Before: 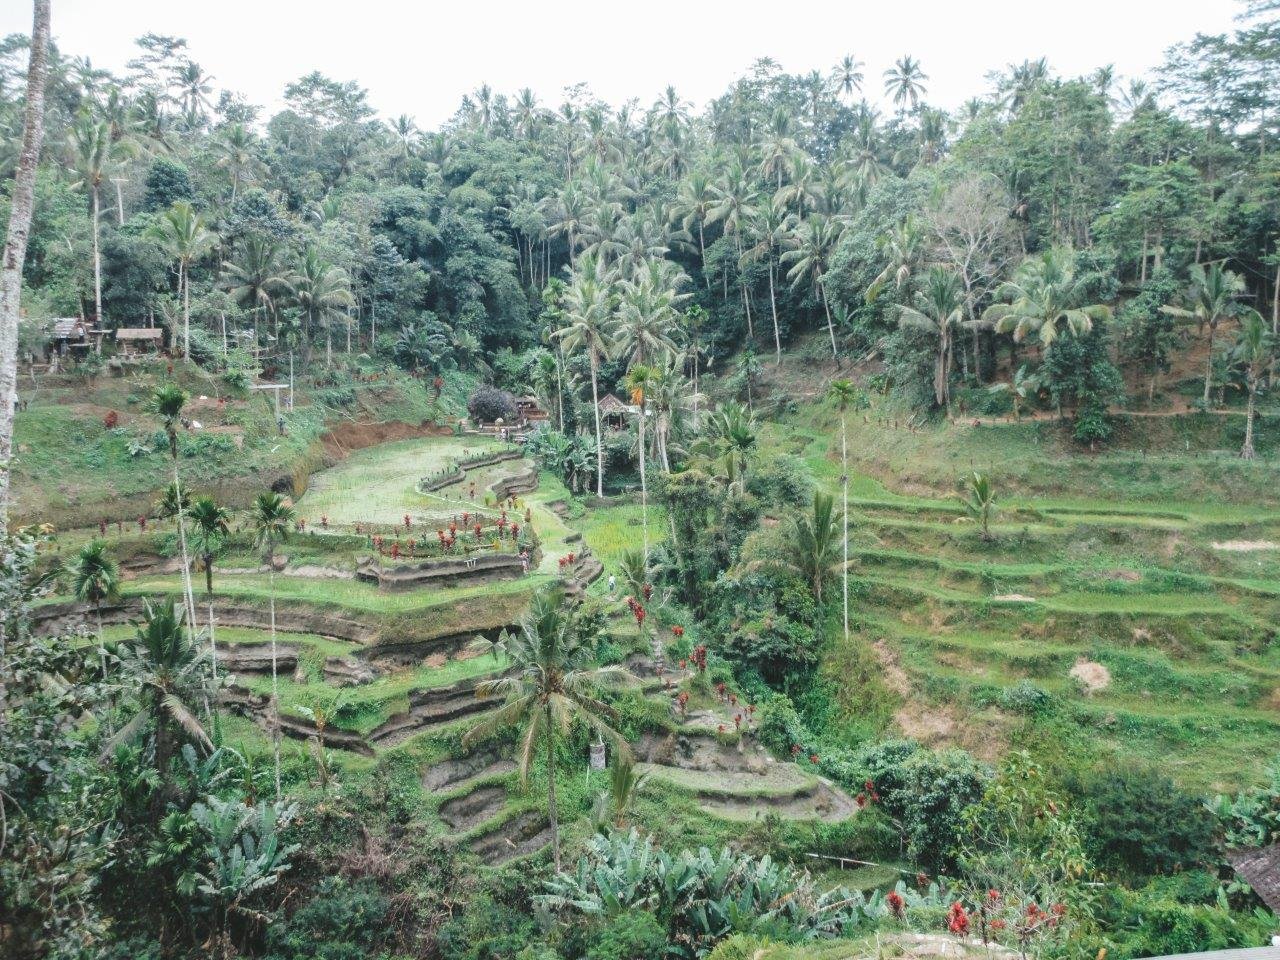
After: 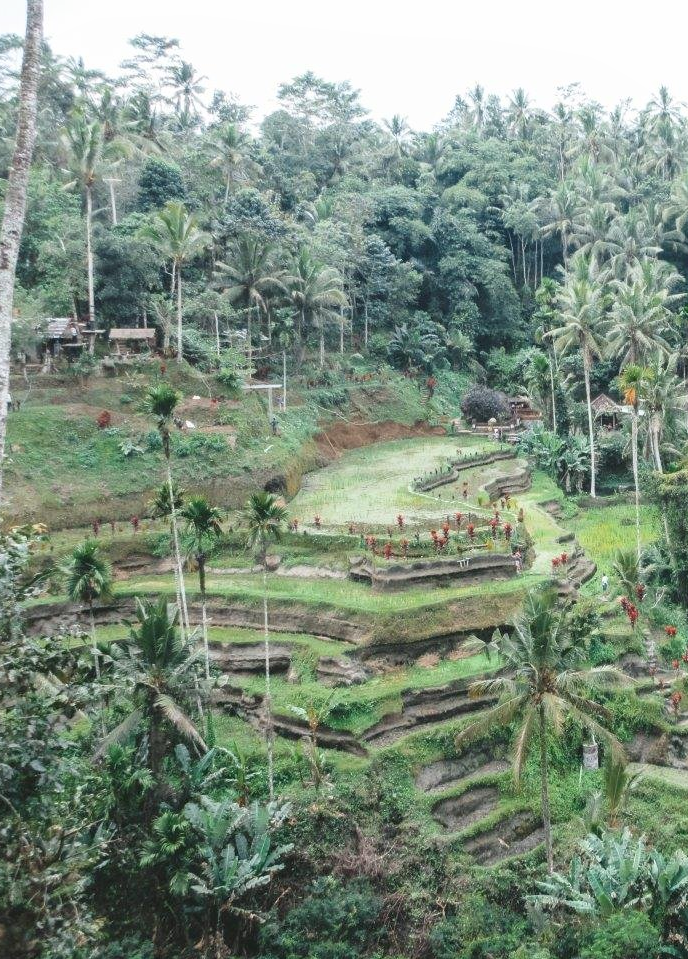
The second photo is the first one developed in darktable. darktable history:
crop: left 0.587%, right 45.588%, bottom 0.086%
shadows and highlights: shadows 0, highlights 40
